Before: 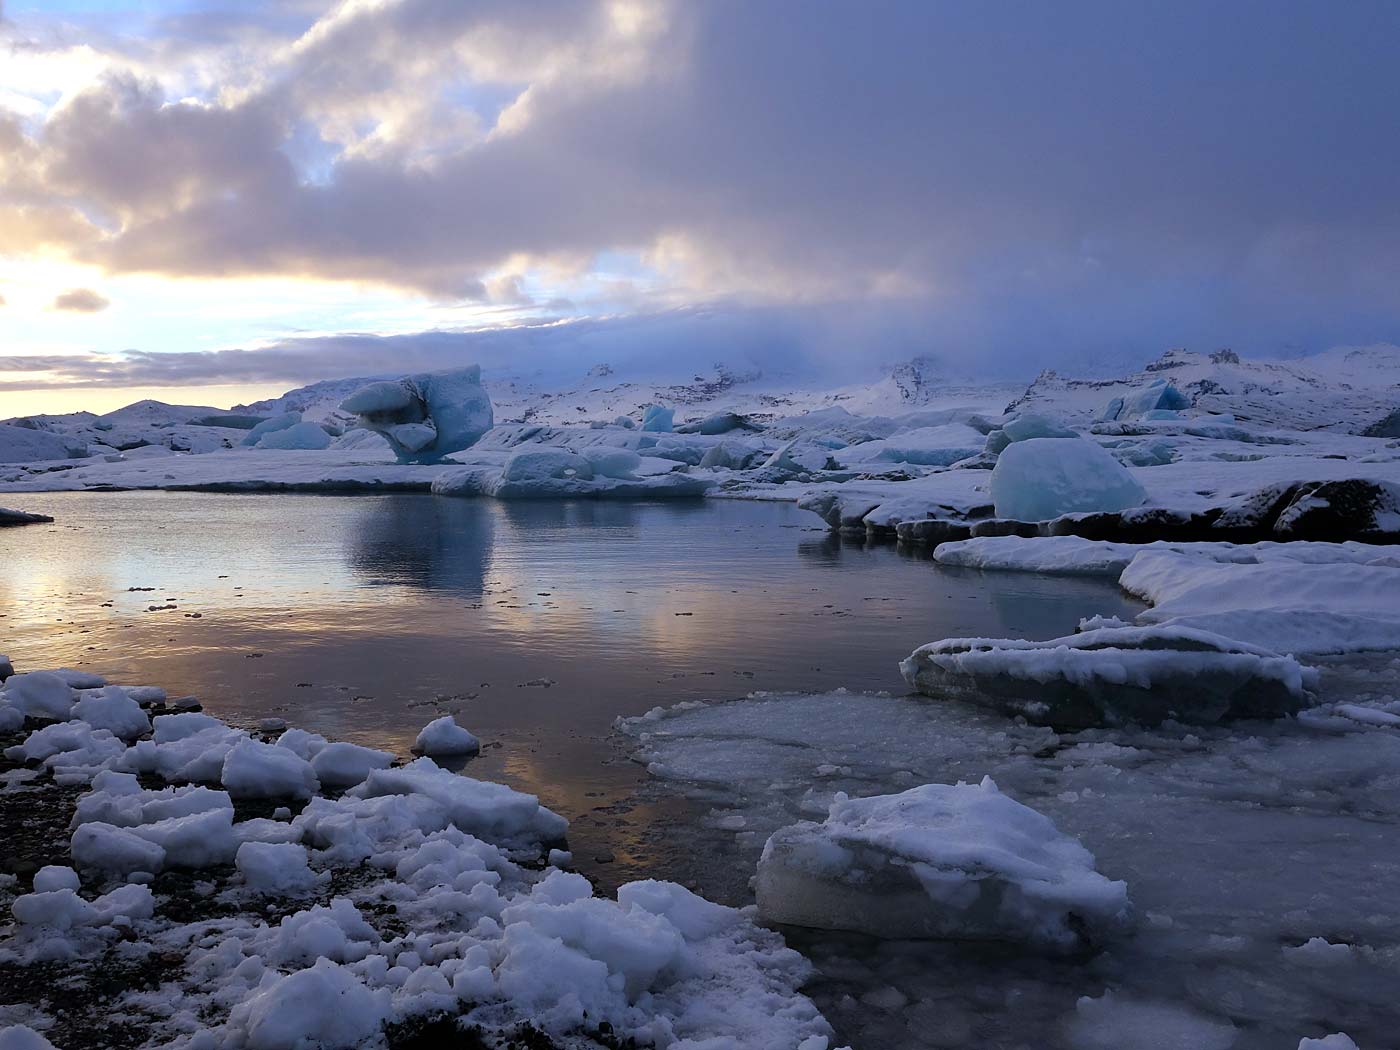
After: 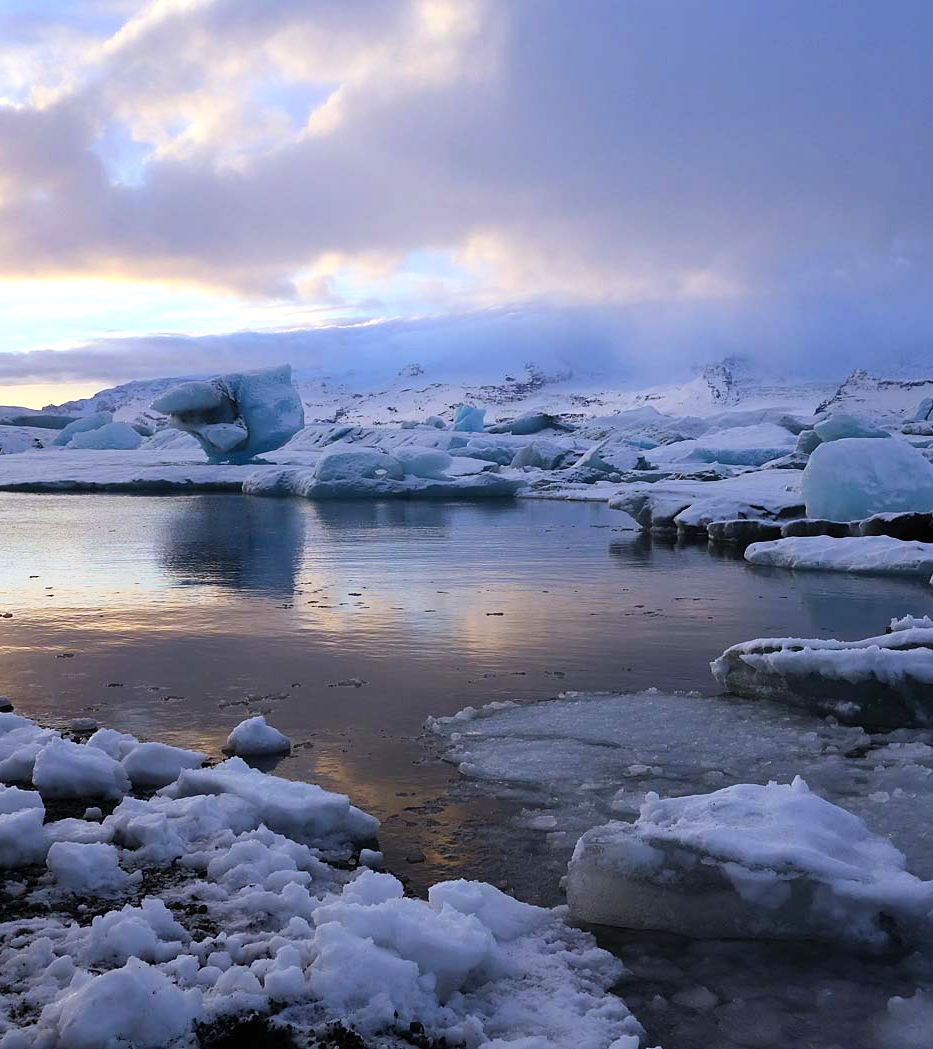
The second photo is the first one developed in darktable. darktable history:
crop and rotate: left 13.537%, right 19.796%
contrast brightness saturation: contrast 0.2, brightness 0.15, saturation 0.14
